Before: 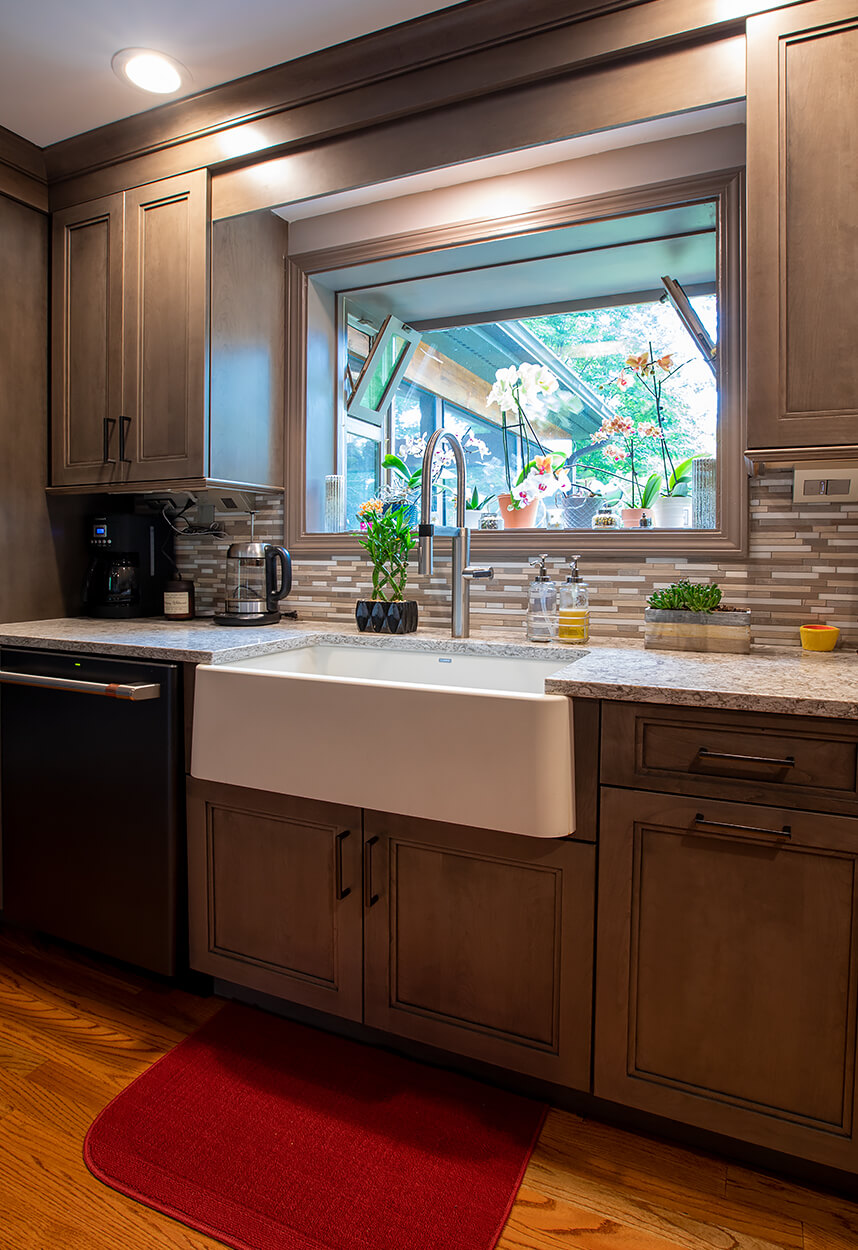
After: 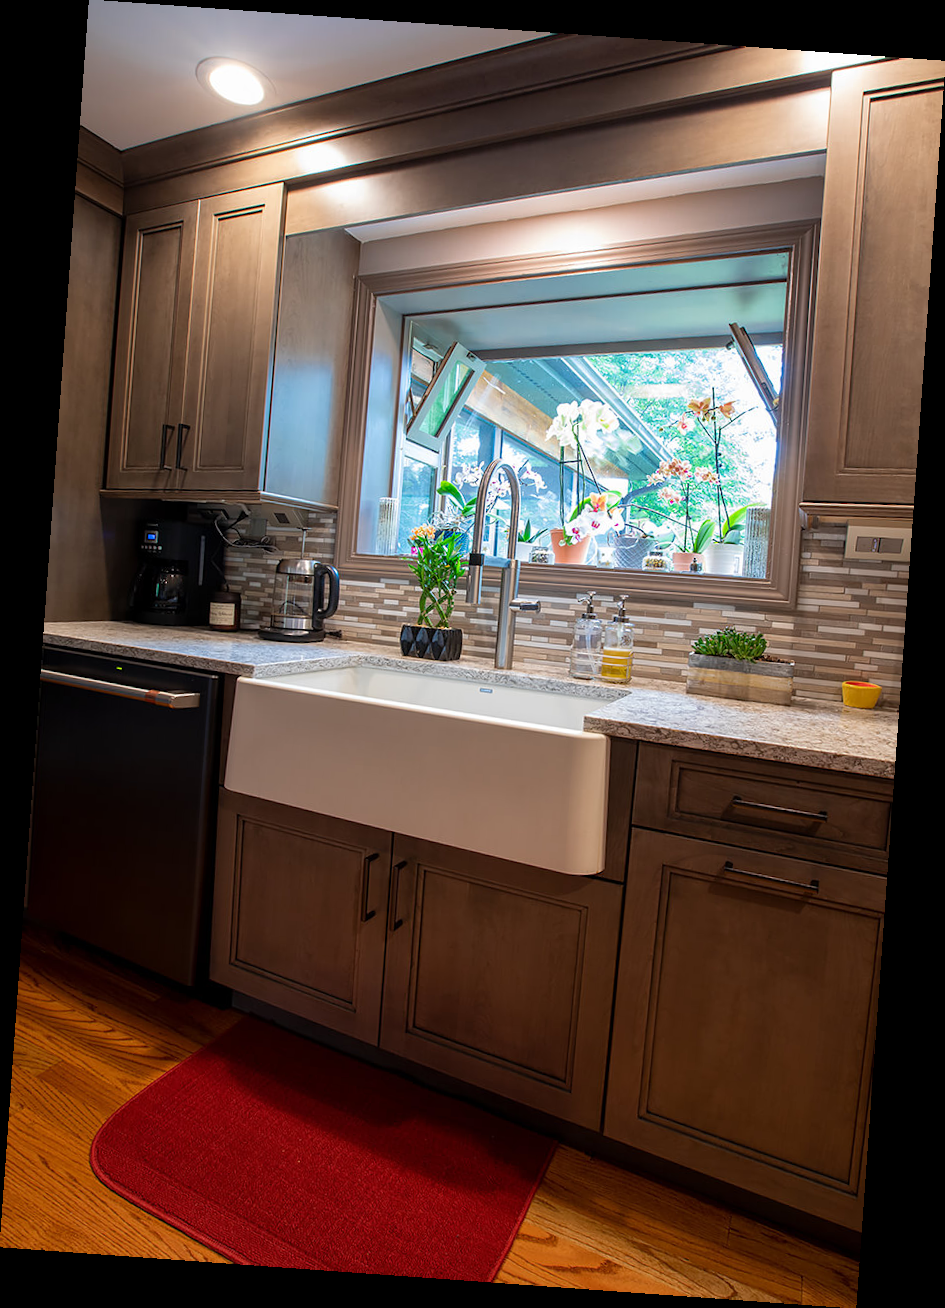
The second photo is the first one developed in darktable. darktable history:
rotate and perspective: rotation 4.1°, automatic cropping off
white balance: emerald 1
